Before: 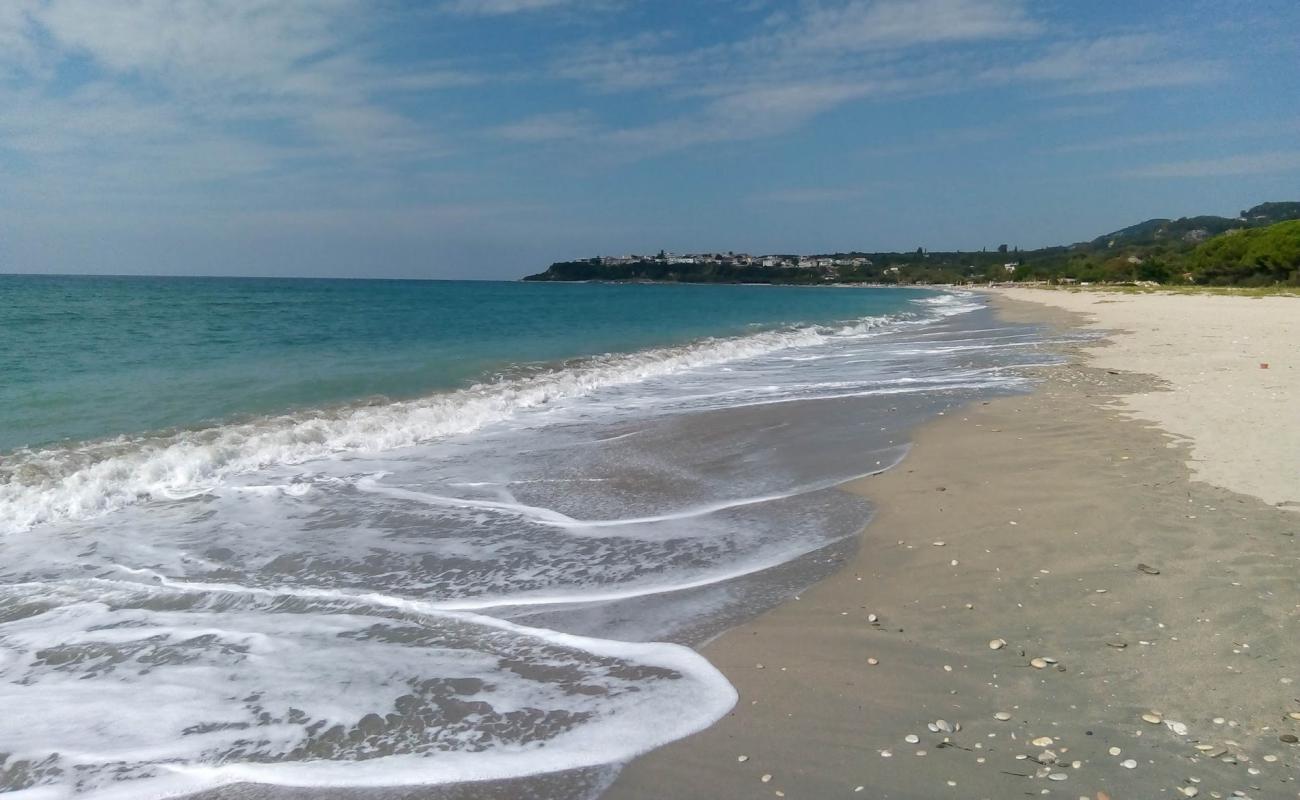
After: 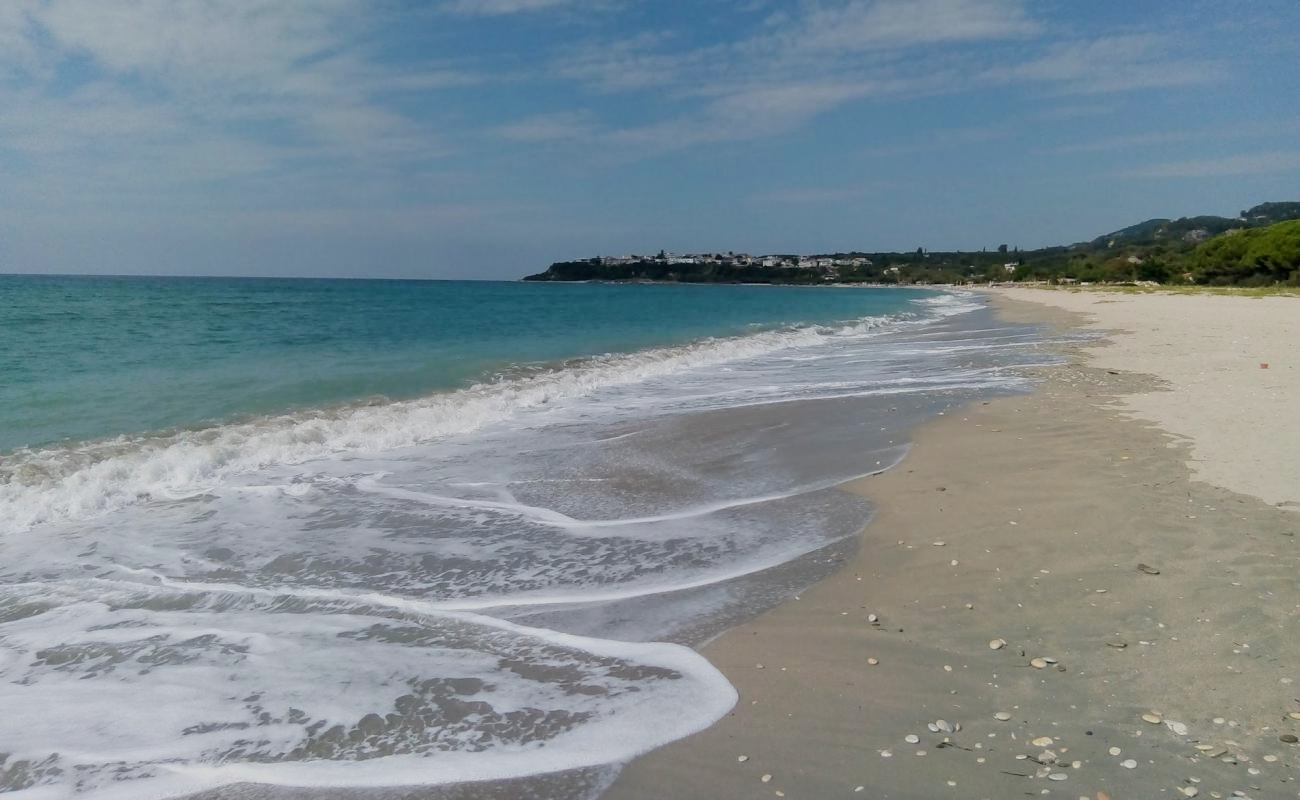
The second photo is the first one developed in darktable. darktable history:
filmic rgb: black relative exposure -7.65 EV, white relative exposure 4.56 EV, threshold 3.01 EV, hardness 3.61, enable highlight reconstruction true
